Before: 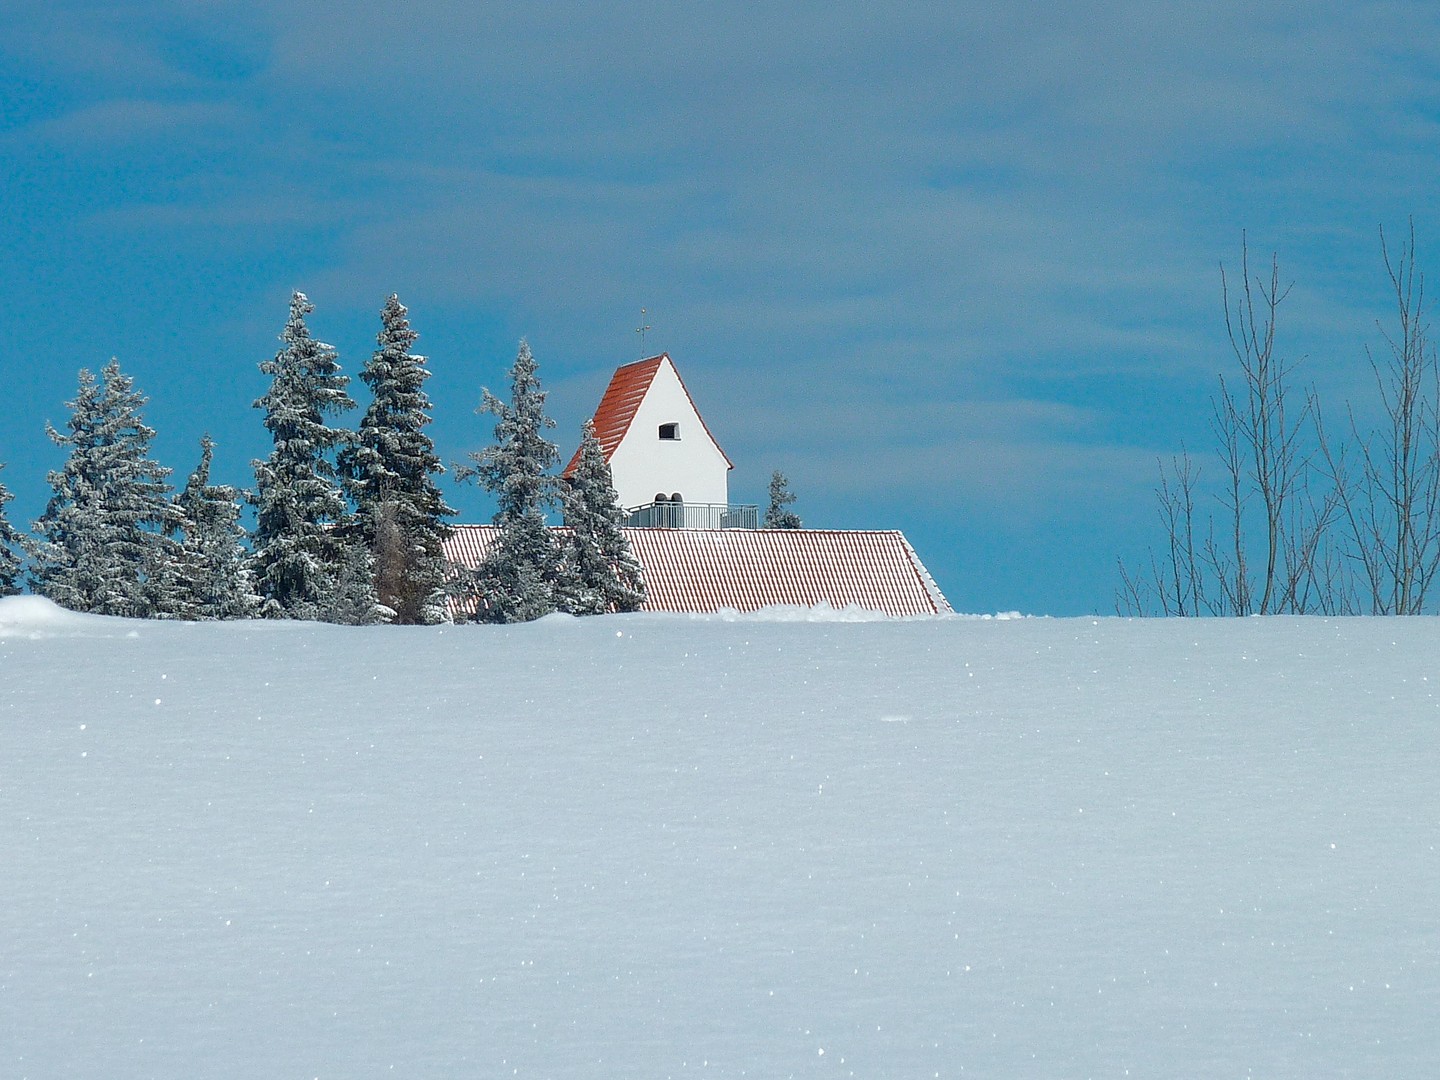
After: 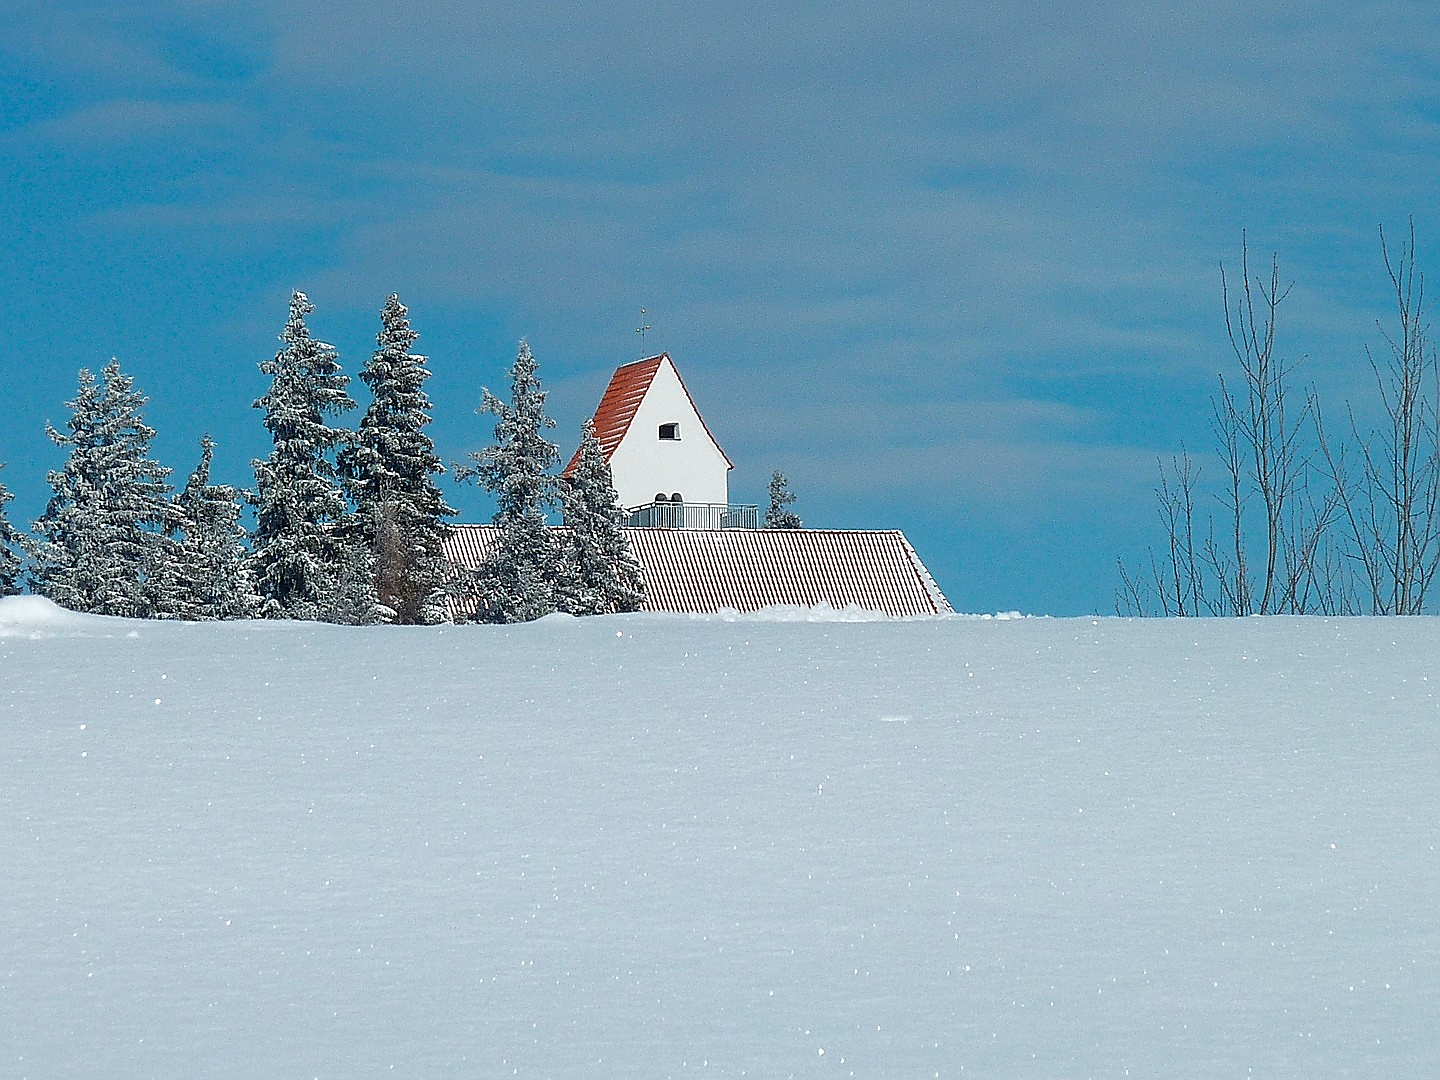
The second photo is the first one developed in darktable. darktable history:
sharpen: radius 1.355, amount 1.252, threshold 0.645
